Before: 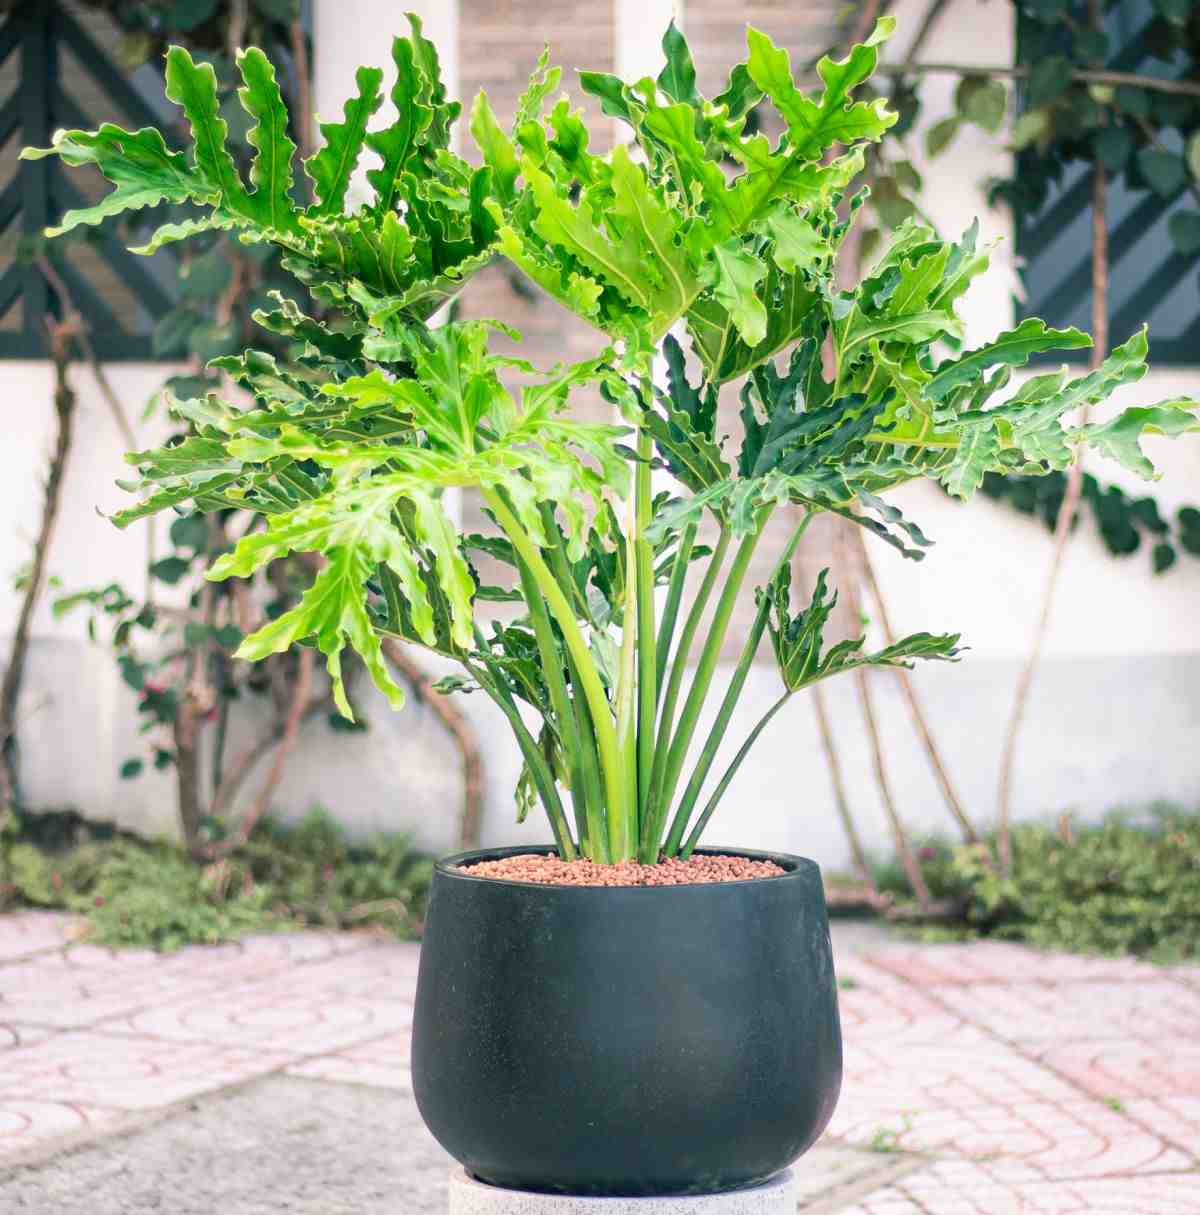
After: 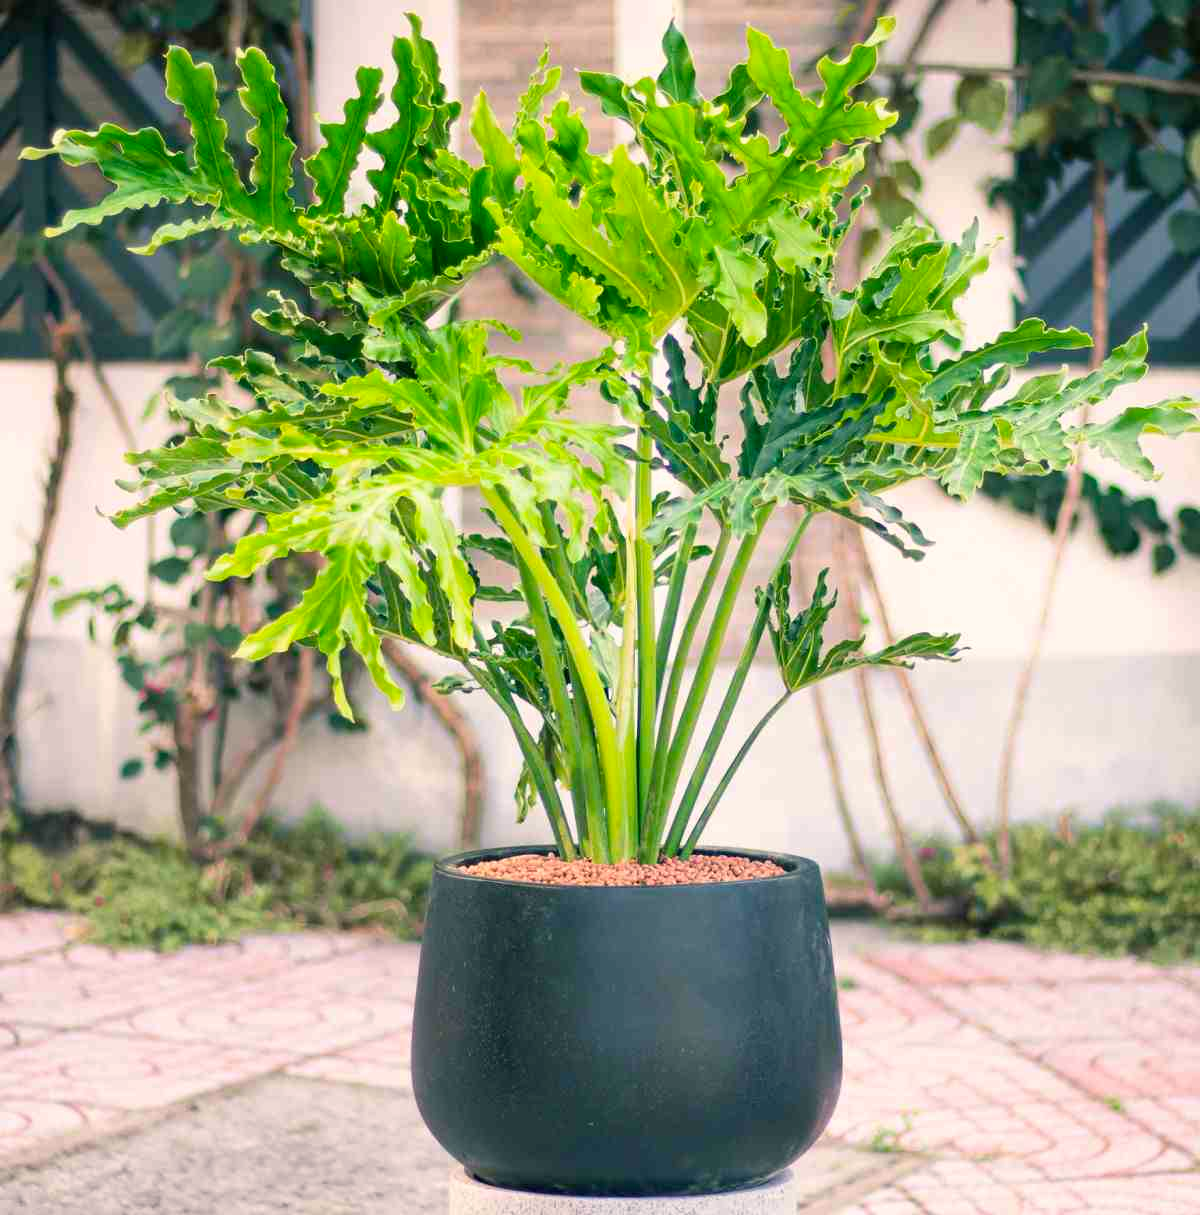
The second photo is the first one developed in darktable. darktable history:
color balance rgb: highlights gain › chroma 2.058%, highlights gain › hue 63.18°, perceptual saturation grading › global saturation 10.263%, global vibrance 20%
